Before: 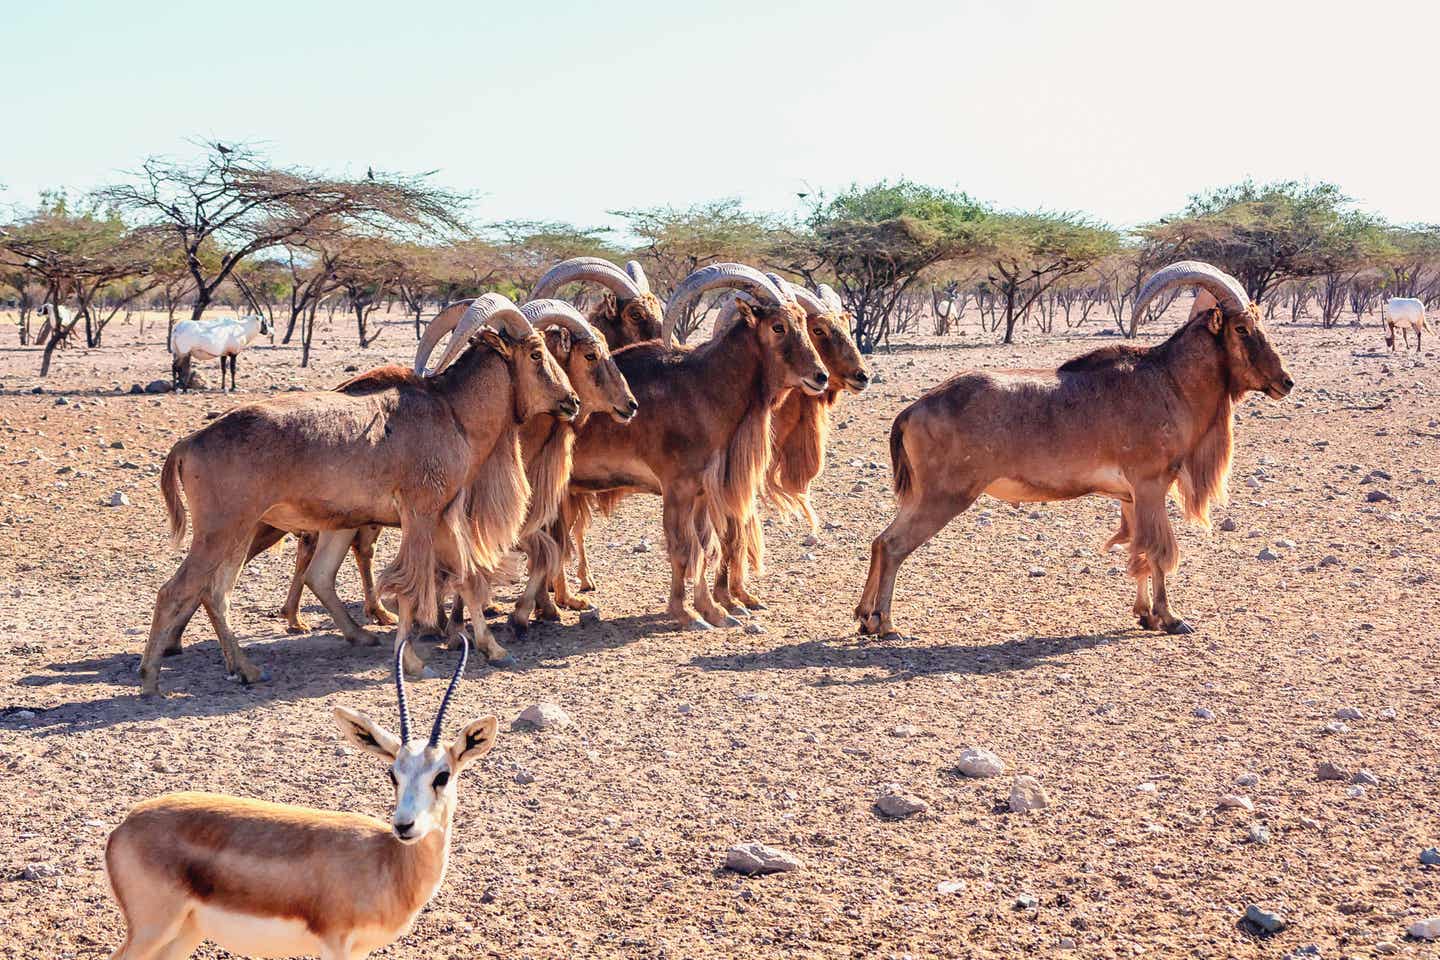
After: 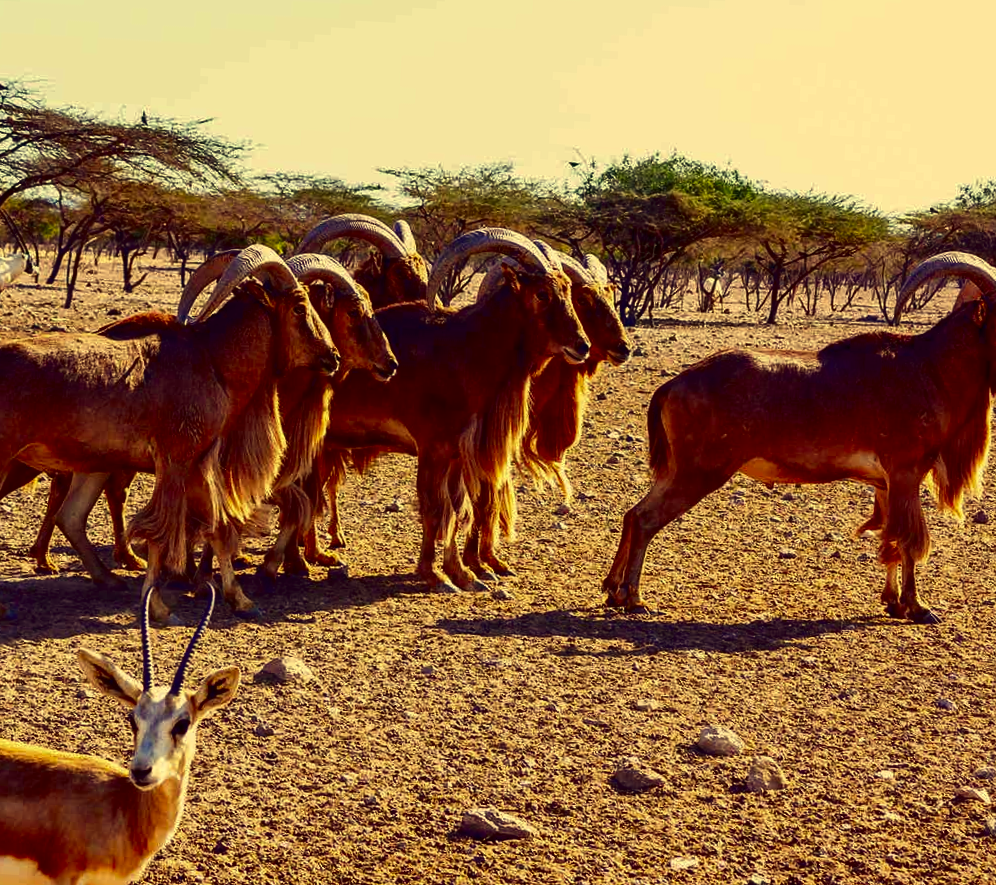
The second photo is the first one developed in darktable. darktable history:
contrast brightness saturation: contrast 0.091, brightness -0.596, saturation 0.174
crop and rotate: angle -3.21°, left 14.279%, top 0.023%, right 10.831%, bottom 0.08%
color correction: highlights a* -0.554, highlights b* 39.86, shadows a* 9.38, shadows b* -0.638
